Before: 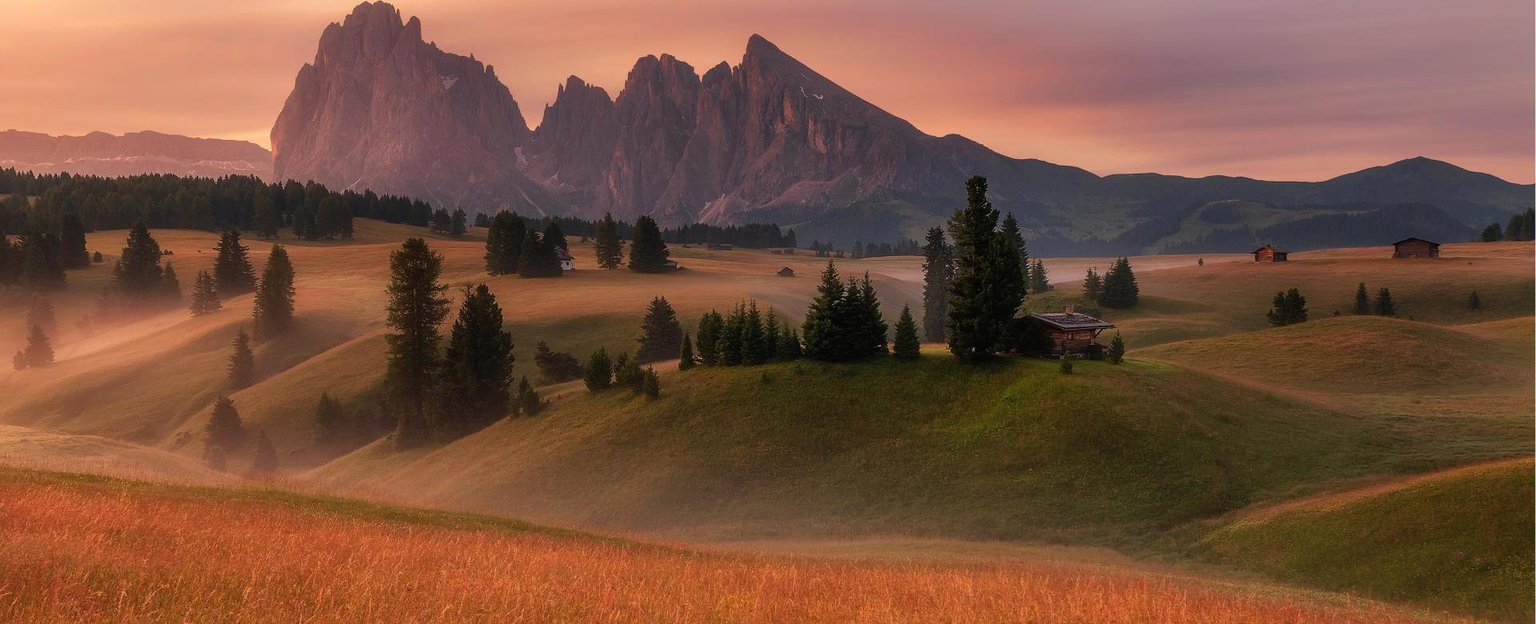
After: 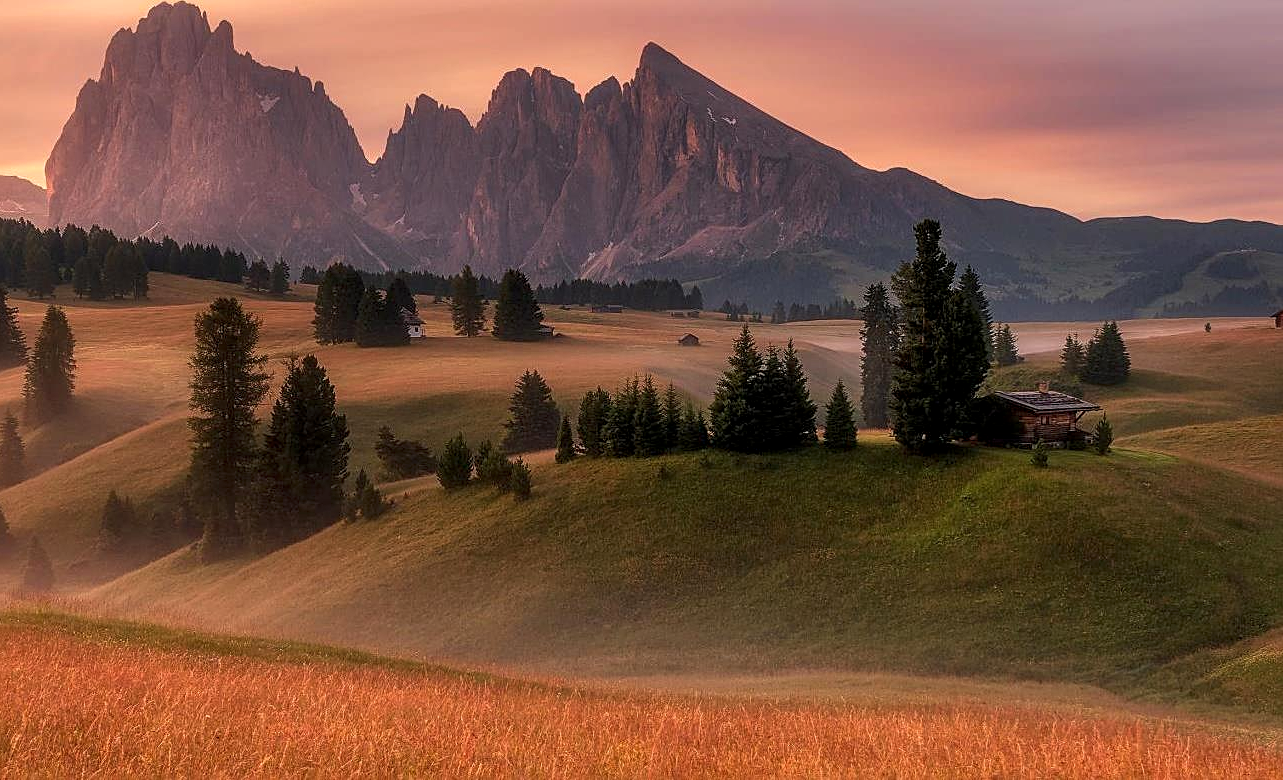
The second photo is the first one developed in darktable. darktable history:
local contrast: on, module defaults
crop and rotate: left 15.284%, right 17.849%
sharpen: on, module defaults
exposure: exposure 0.195 EV, compensate highlight preservation false
